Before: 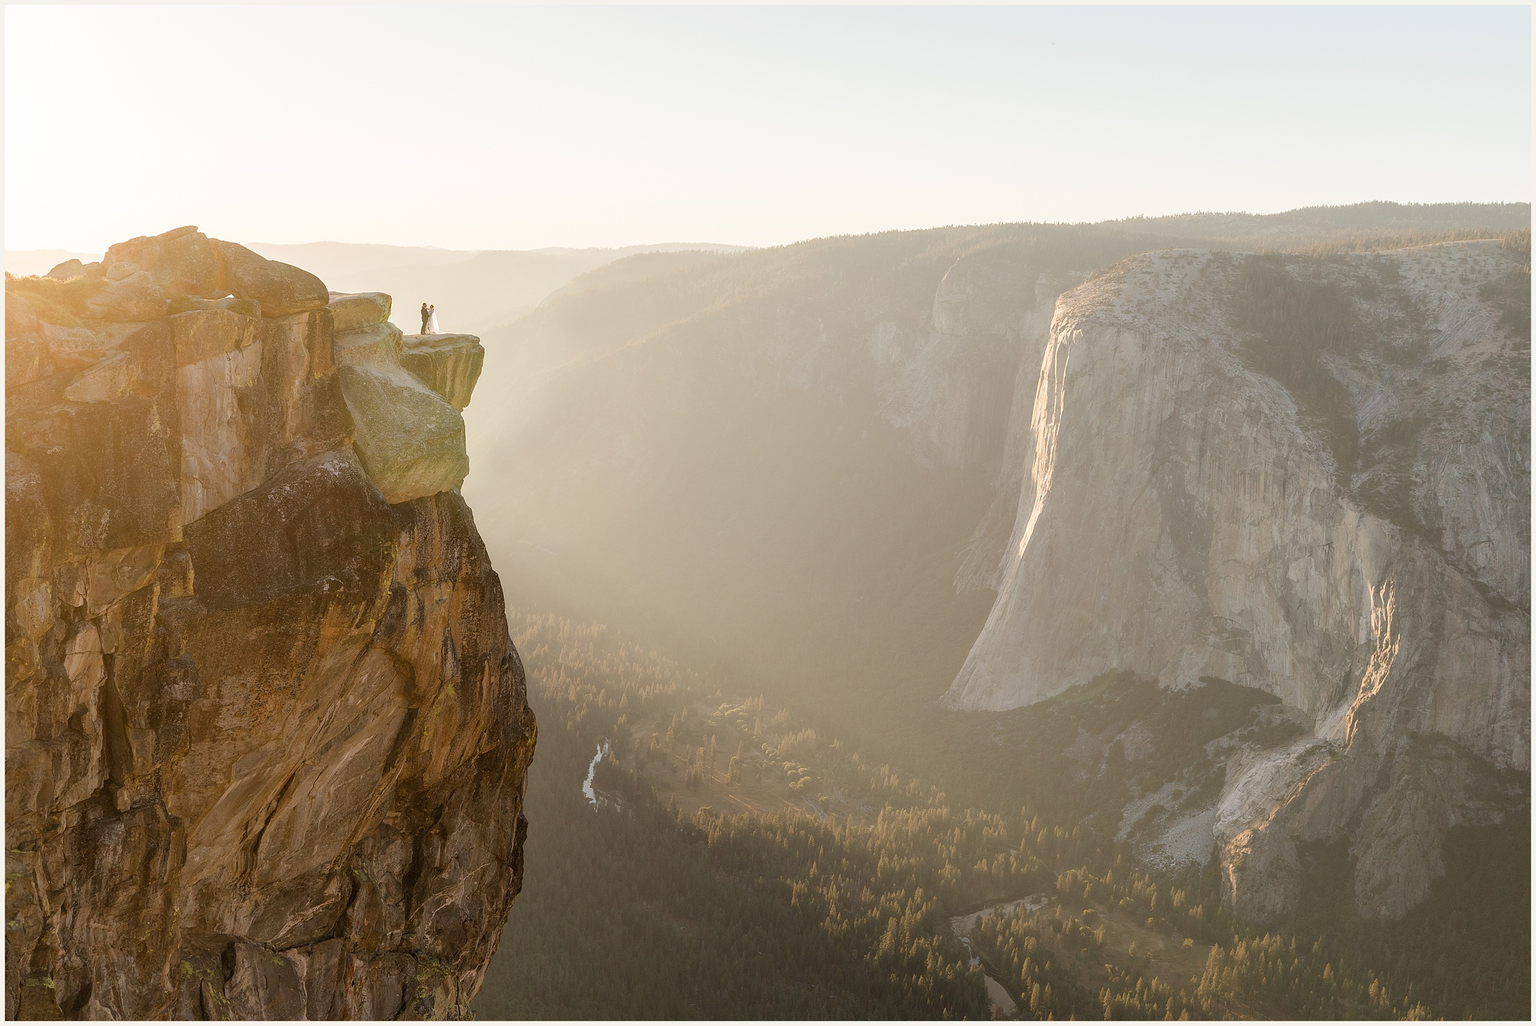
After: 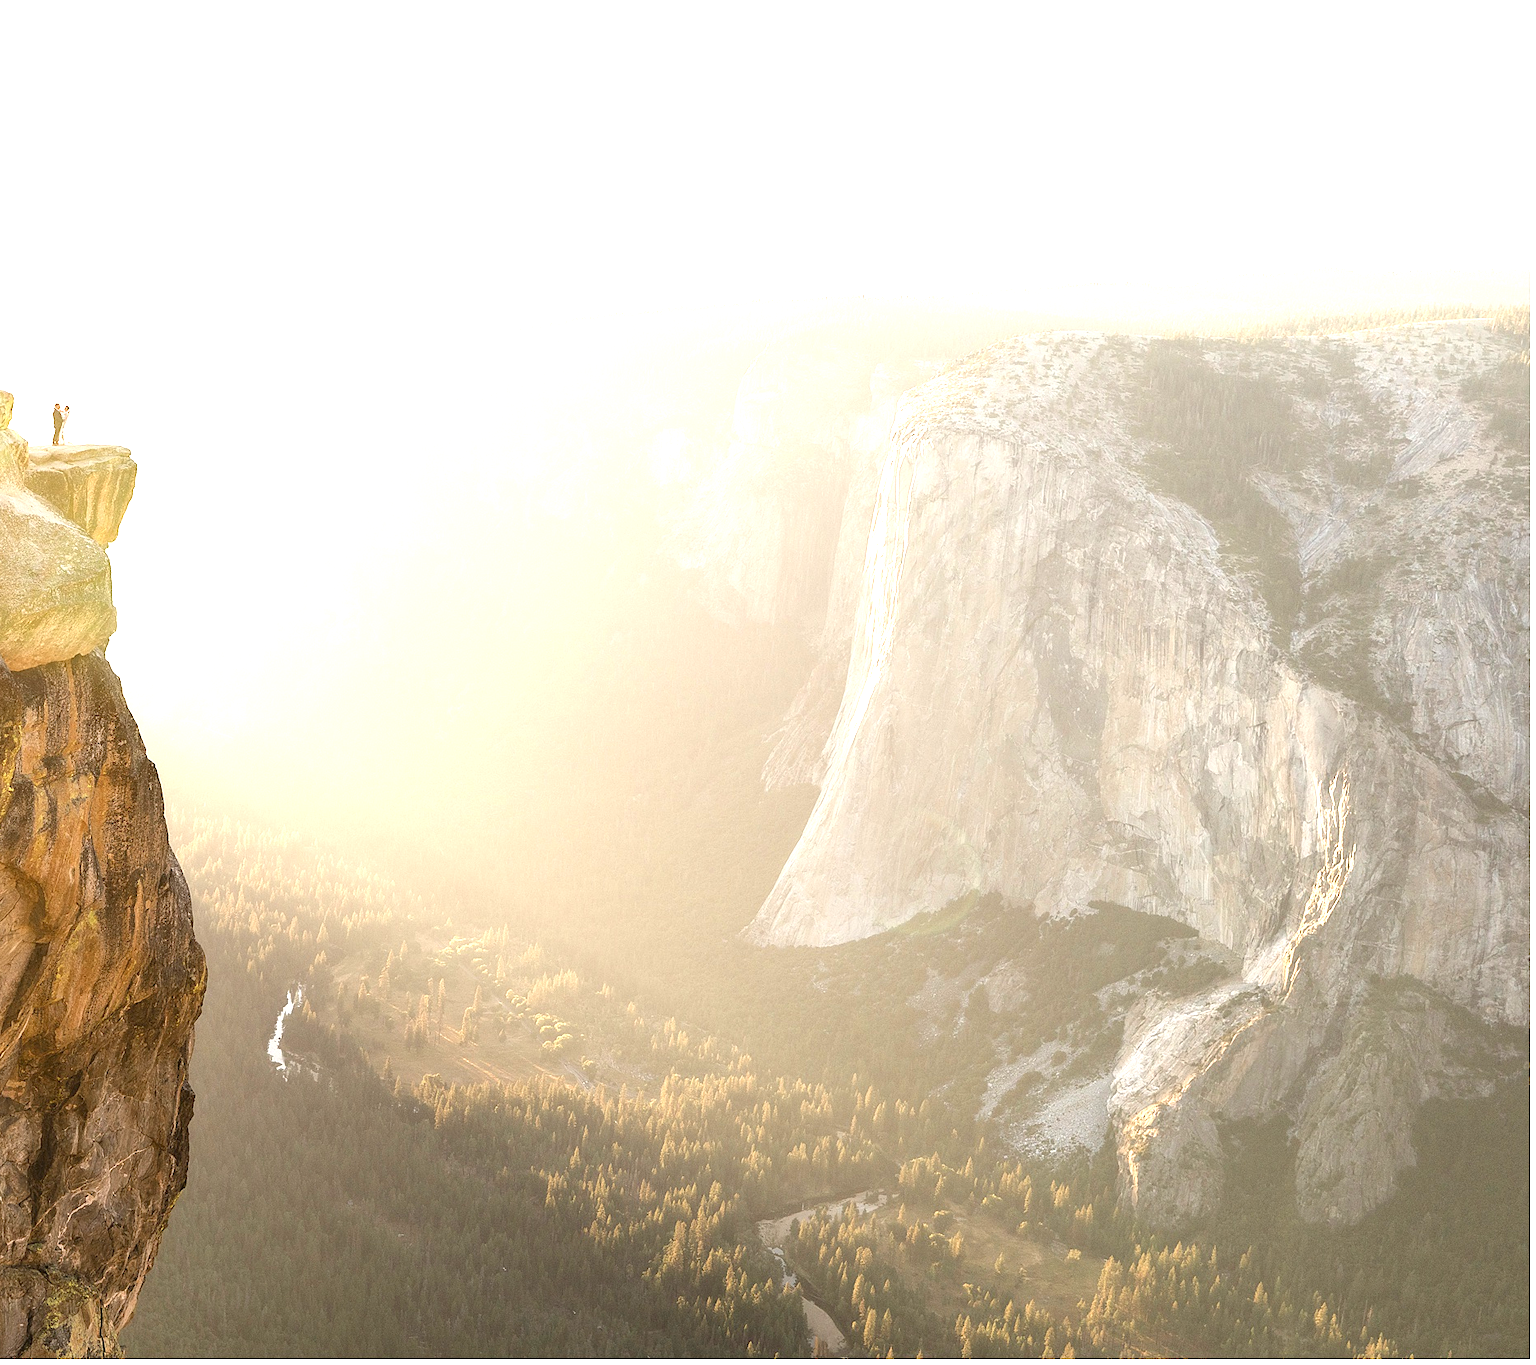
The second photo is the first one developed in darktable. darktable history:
exposure: black level correction 0, exposure 1.441 EV, compensate highlight preservation false
crop and rotate: left 24.851%
